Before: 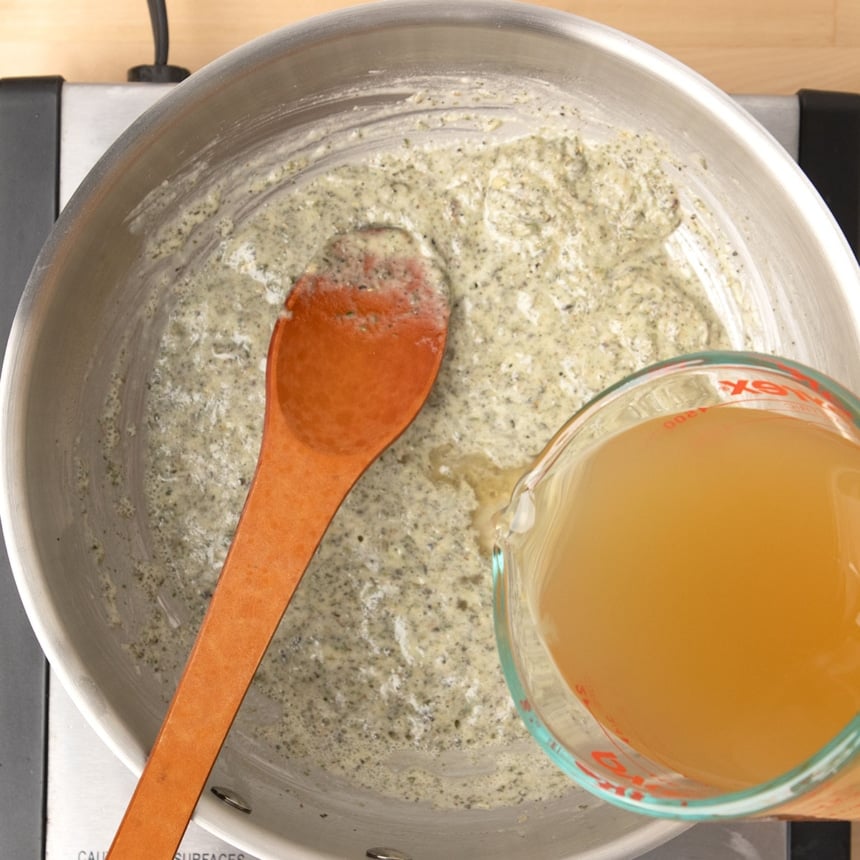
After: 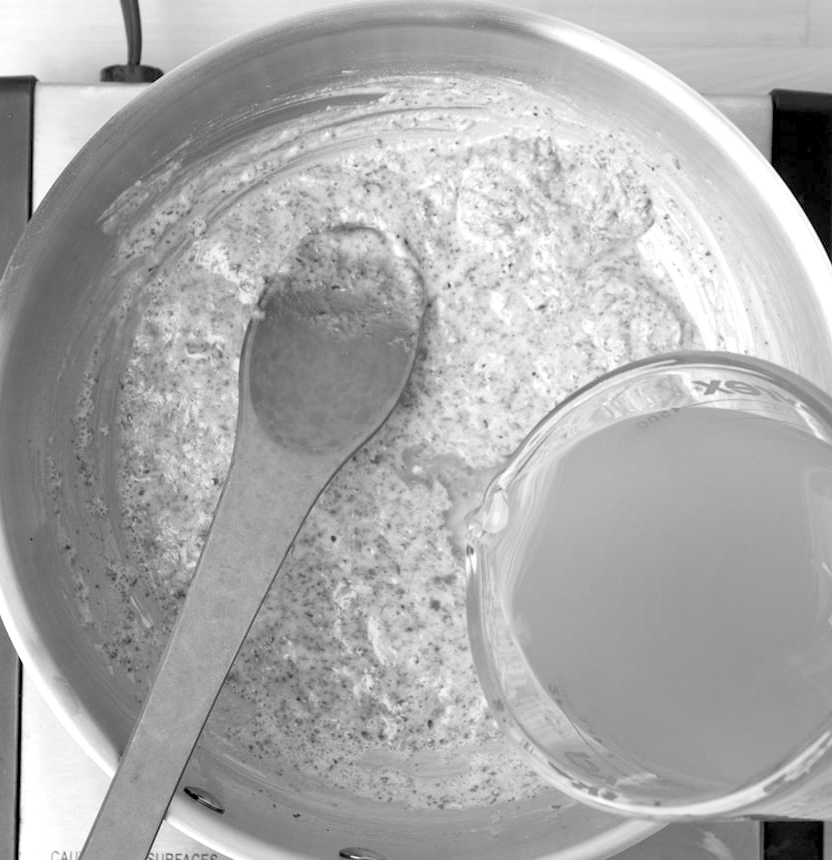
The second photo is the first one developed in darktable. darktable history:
crop and rotate: left 3.238%
rgb levels: levels [[0.013, 0.434, 0.89], [0, 0.5, 1], [0, 0.5, 1]]
monochrome: a -6.99, b 35.61, size 1.4
